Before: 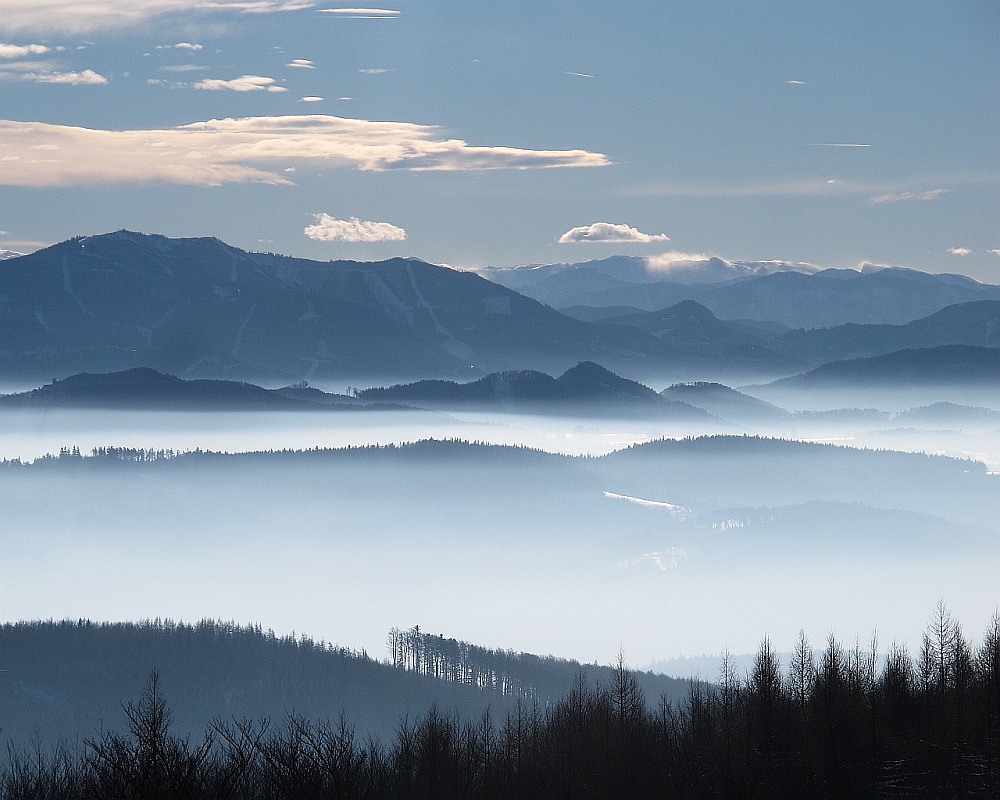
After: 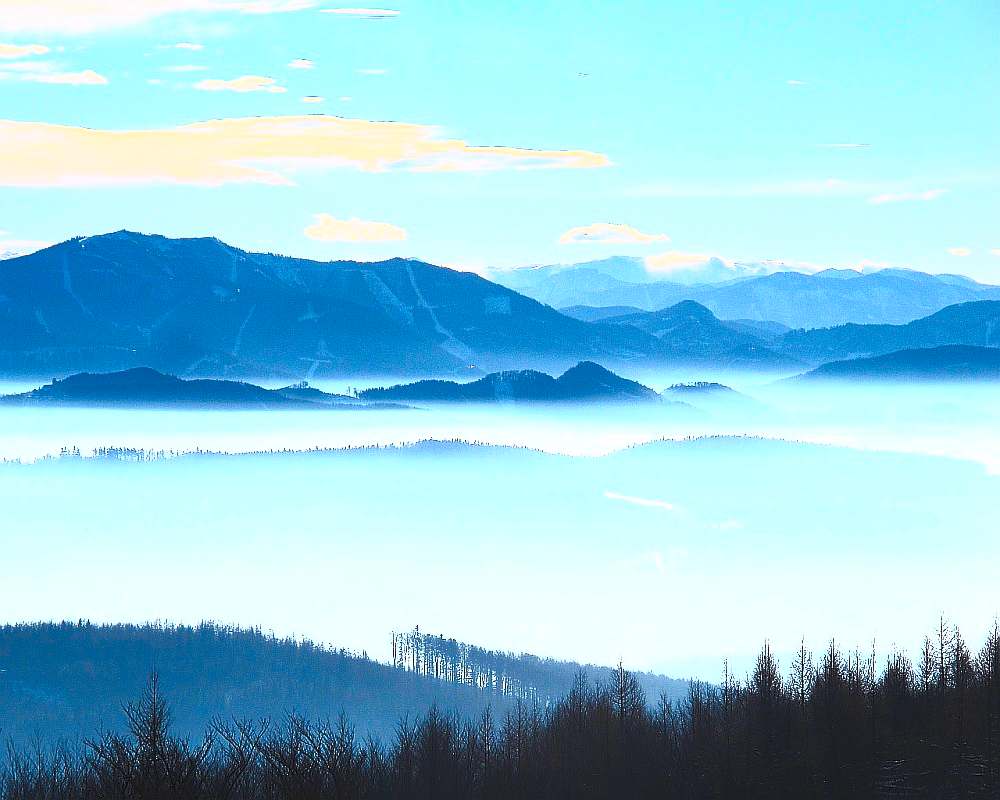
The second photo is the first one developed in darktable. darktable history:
color balance rgb: perceptual saturation grading › global saturation 25.445%
contrast brightness saturation: contrast 0.992, brightness 0.985, saturation 0.983
